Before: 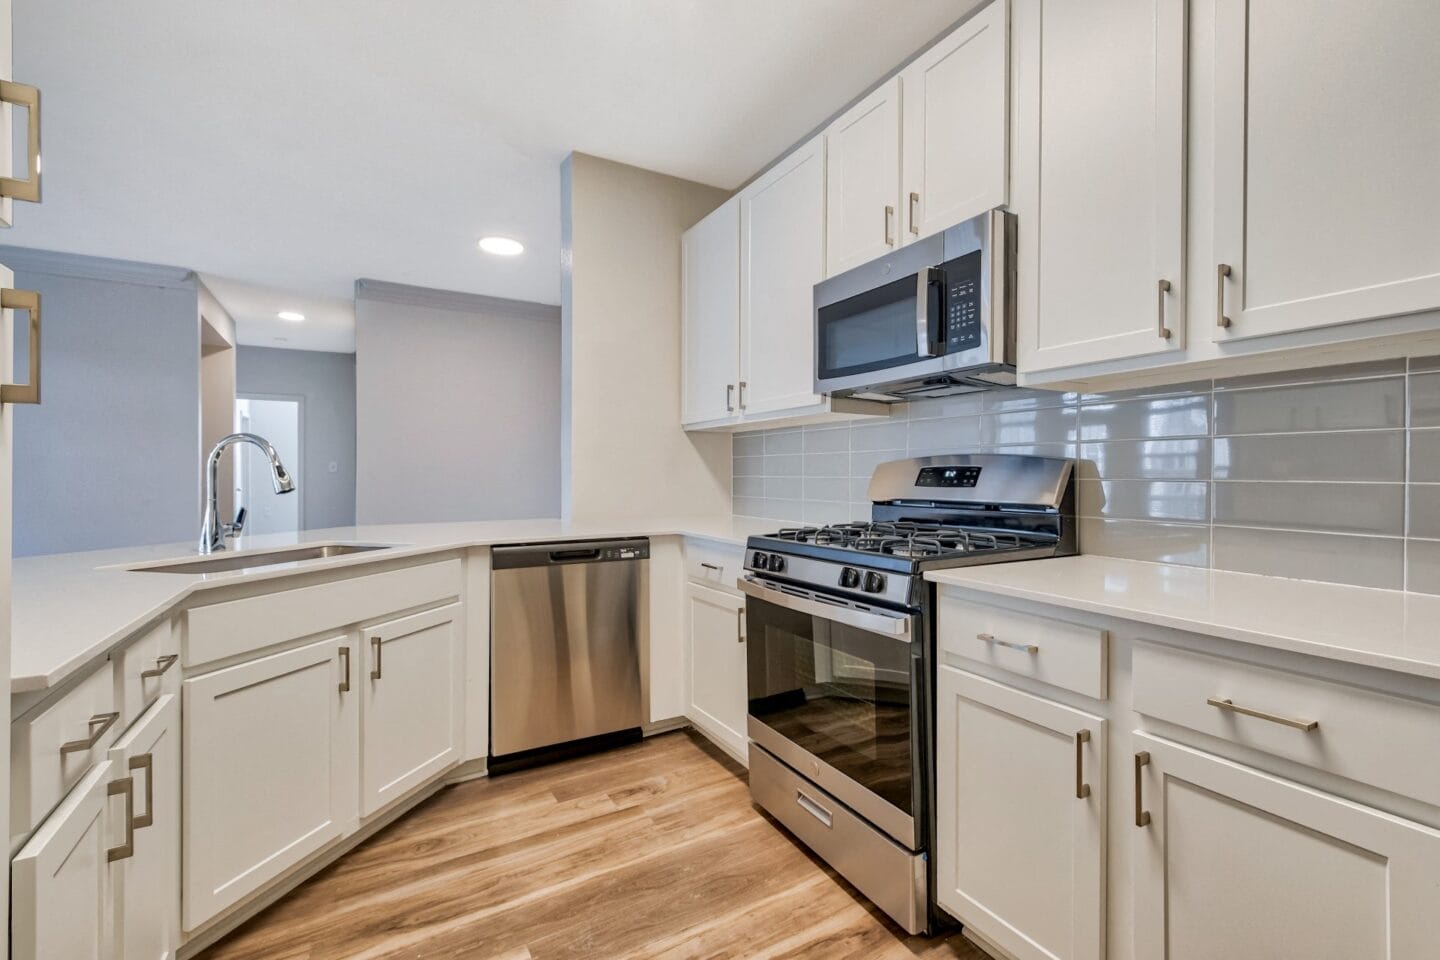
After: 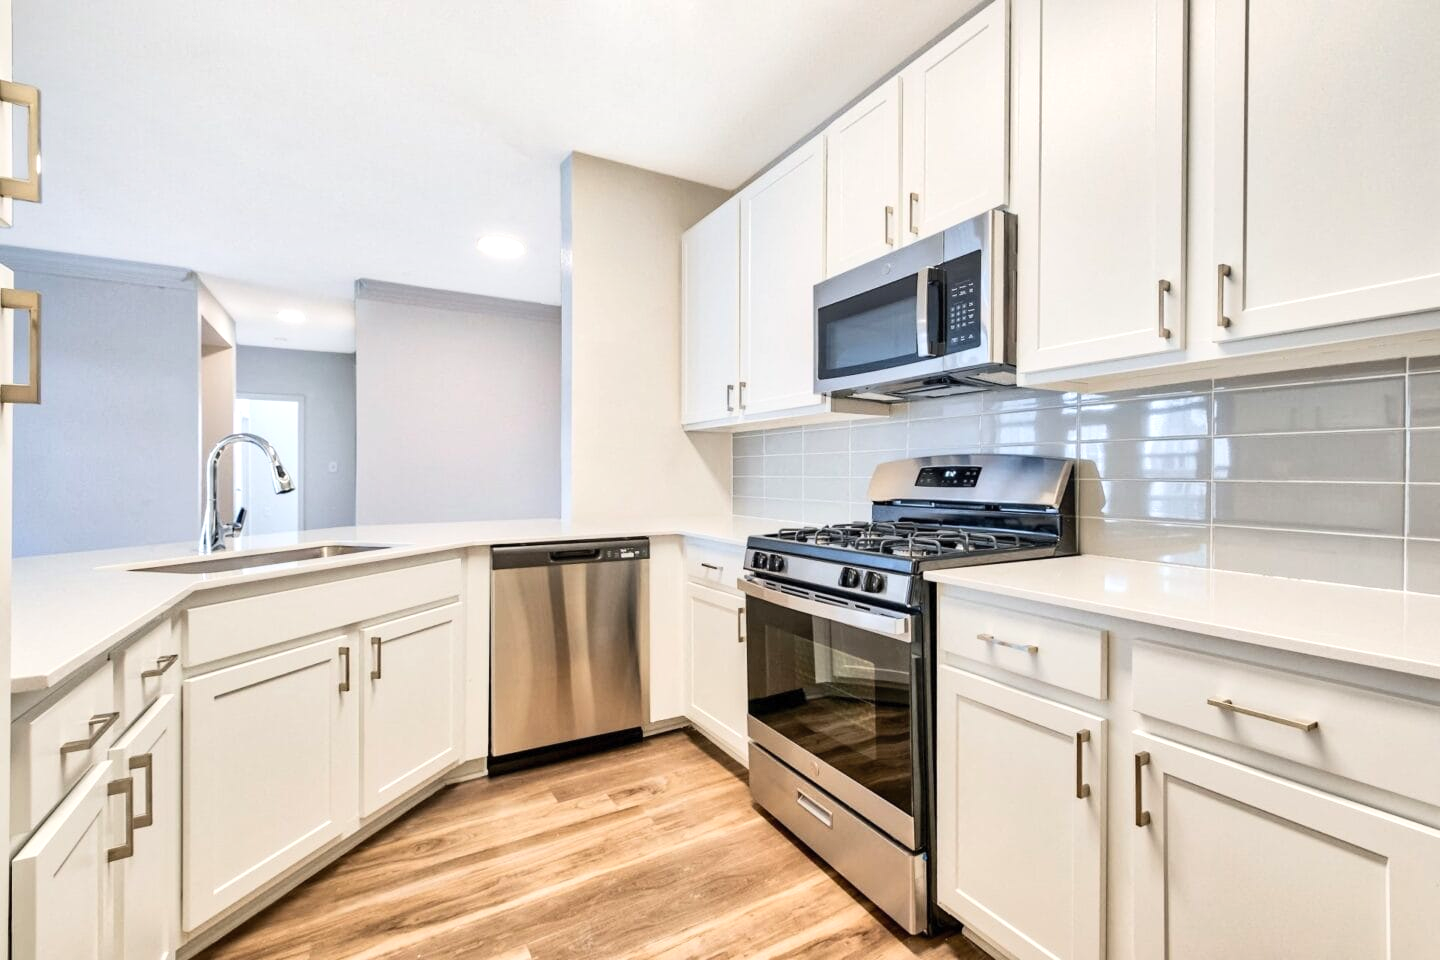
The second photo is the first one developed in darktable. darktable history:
contrast brightness saturation: contrast 0.202, brightness 0.142, saturation 0.148
shadows and highlights: radius 47.08, white point adjustment 6.51, compress 80.04%, soften with gaussian
